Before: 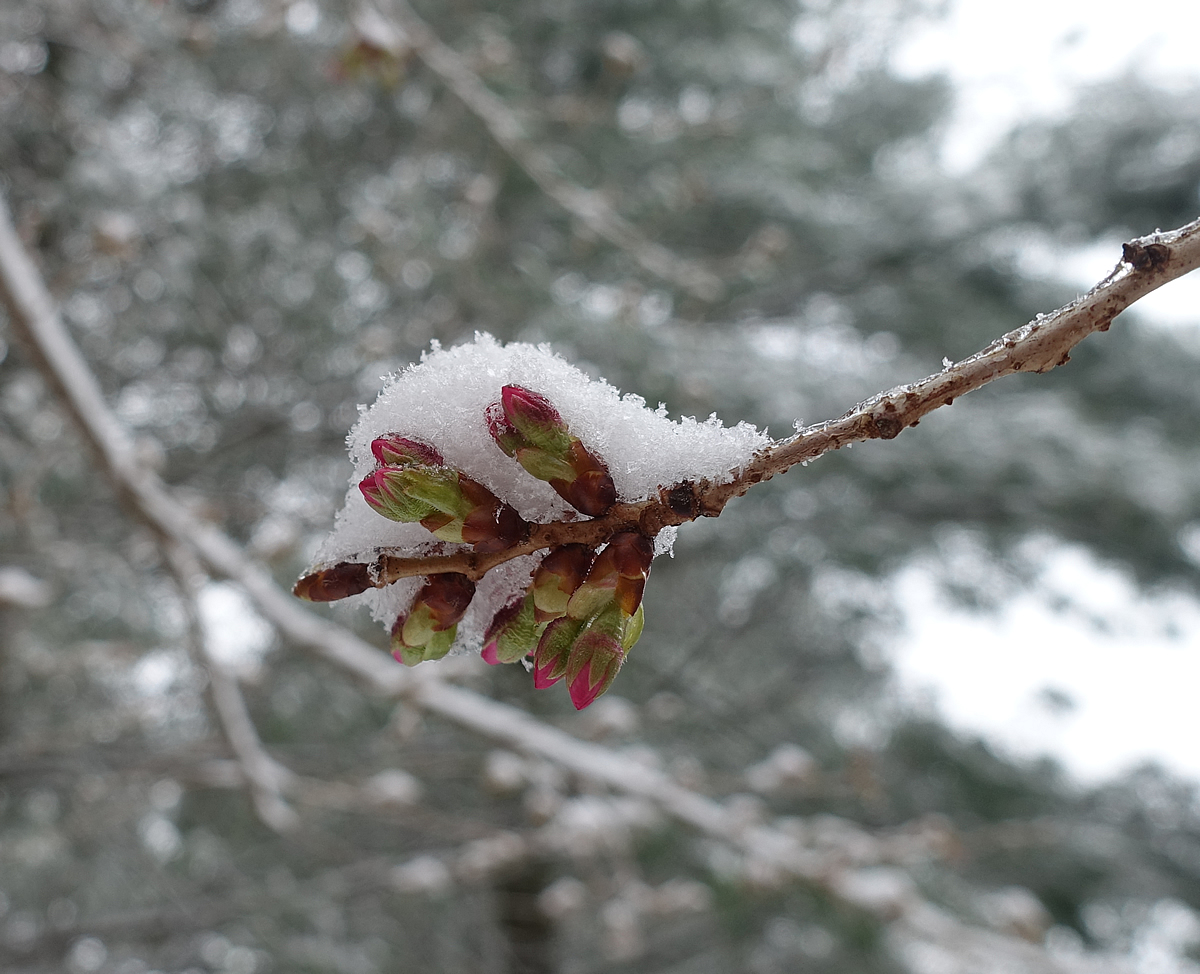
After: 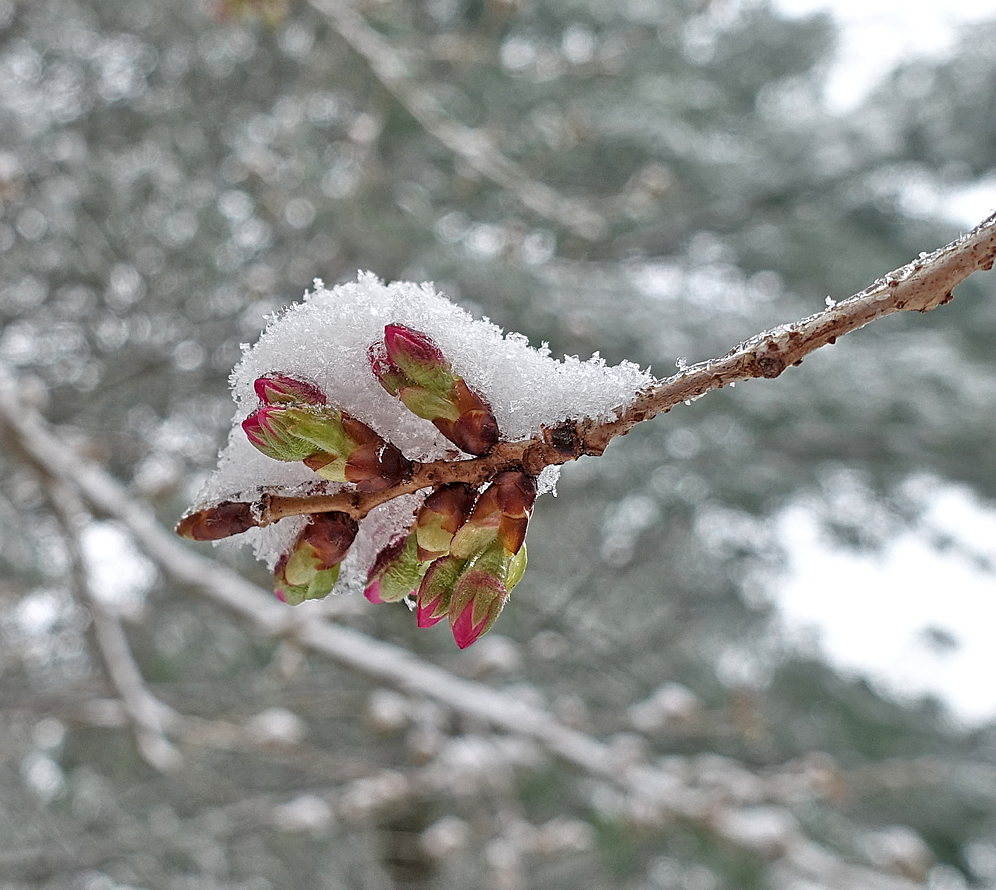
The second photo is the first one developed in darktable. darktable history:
tone equalizer: -7 EV 0.151 EV, -6 EV 0.607 EV, -5 EV 1.17 EV, -4 EV 1.32 EV, -3 EV 1.14 EV, -2 EV 0.6 EV, -1 EV 0.158 EV
crop: left 9.822%, top 6.269%, right 7.158%, bottom 2.342%
contrast equalizer: y [[0.502, 0.517, 0.543, 0.576, 0.611, 0.631], [0.5 ×6], [0.5 ×6], [0 ×6], [0 ×6]]
